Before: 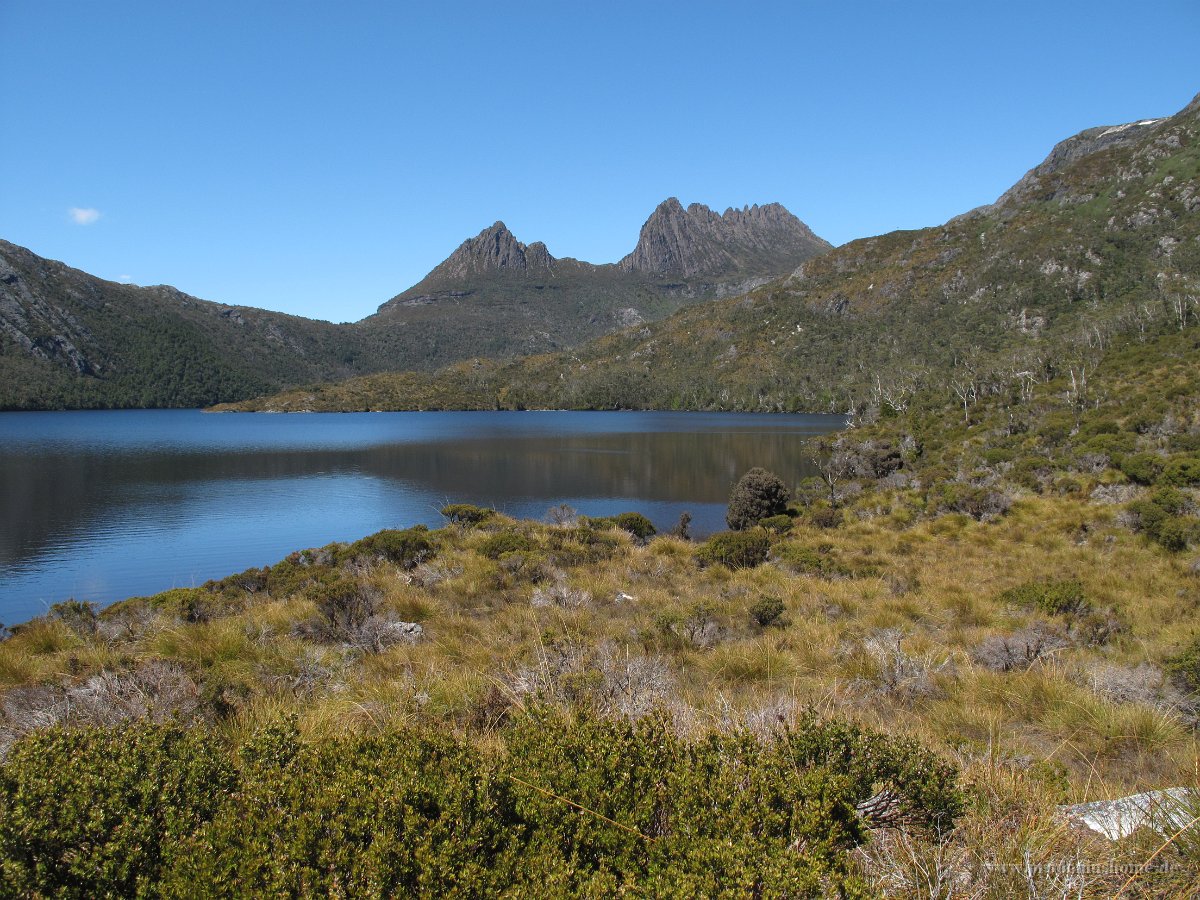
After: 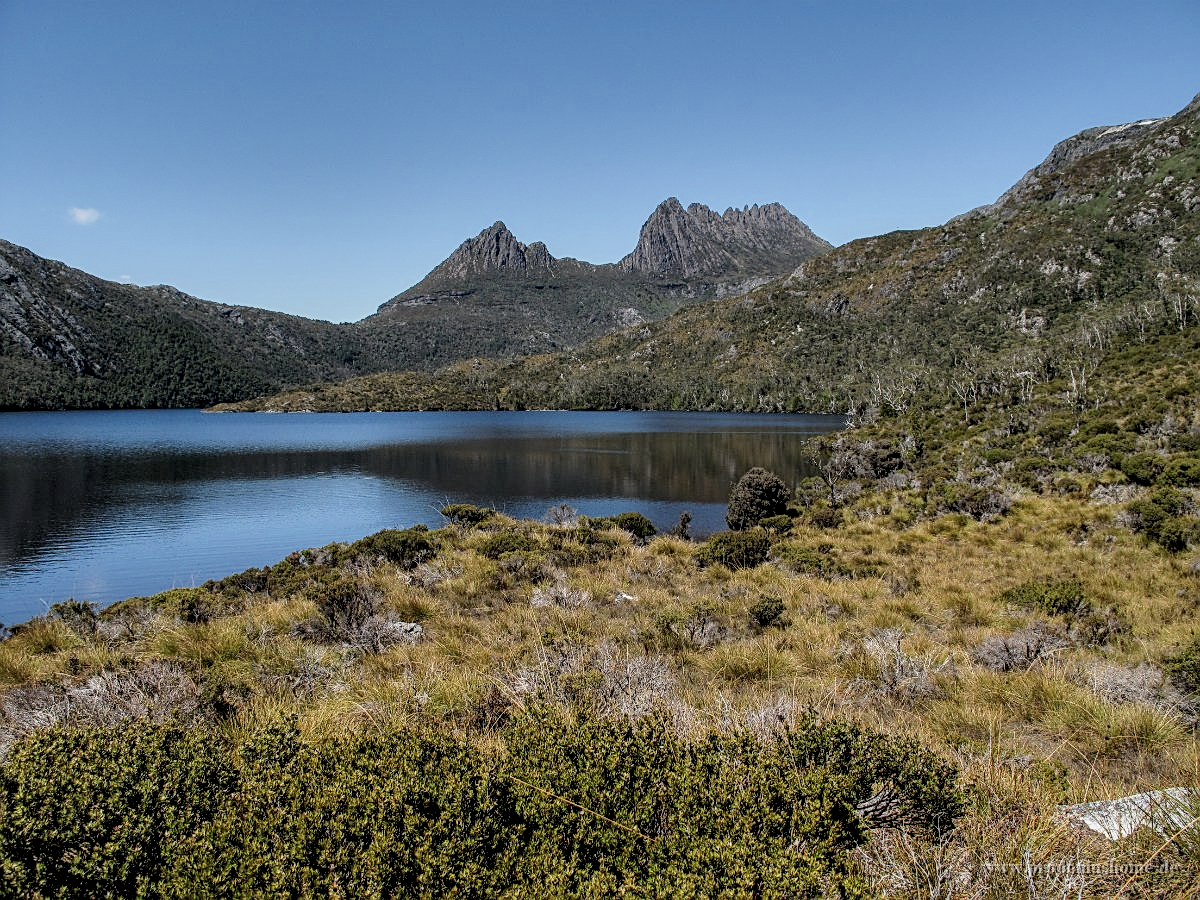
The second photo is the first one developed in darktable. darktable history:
shadows and highlights: shadows 20.91, highlights -82.73, soften with gaussian
filmic rgb: black relative exposure -6.98 EV, white relative exposure 5.63 EV, hardness 2.86
local contrast: detail 160%
sharpen: on, module defaults
